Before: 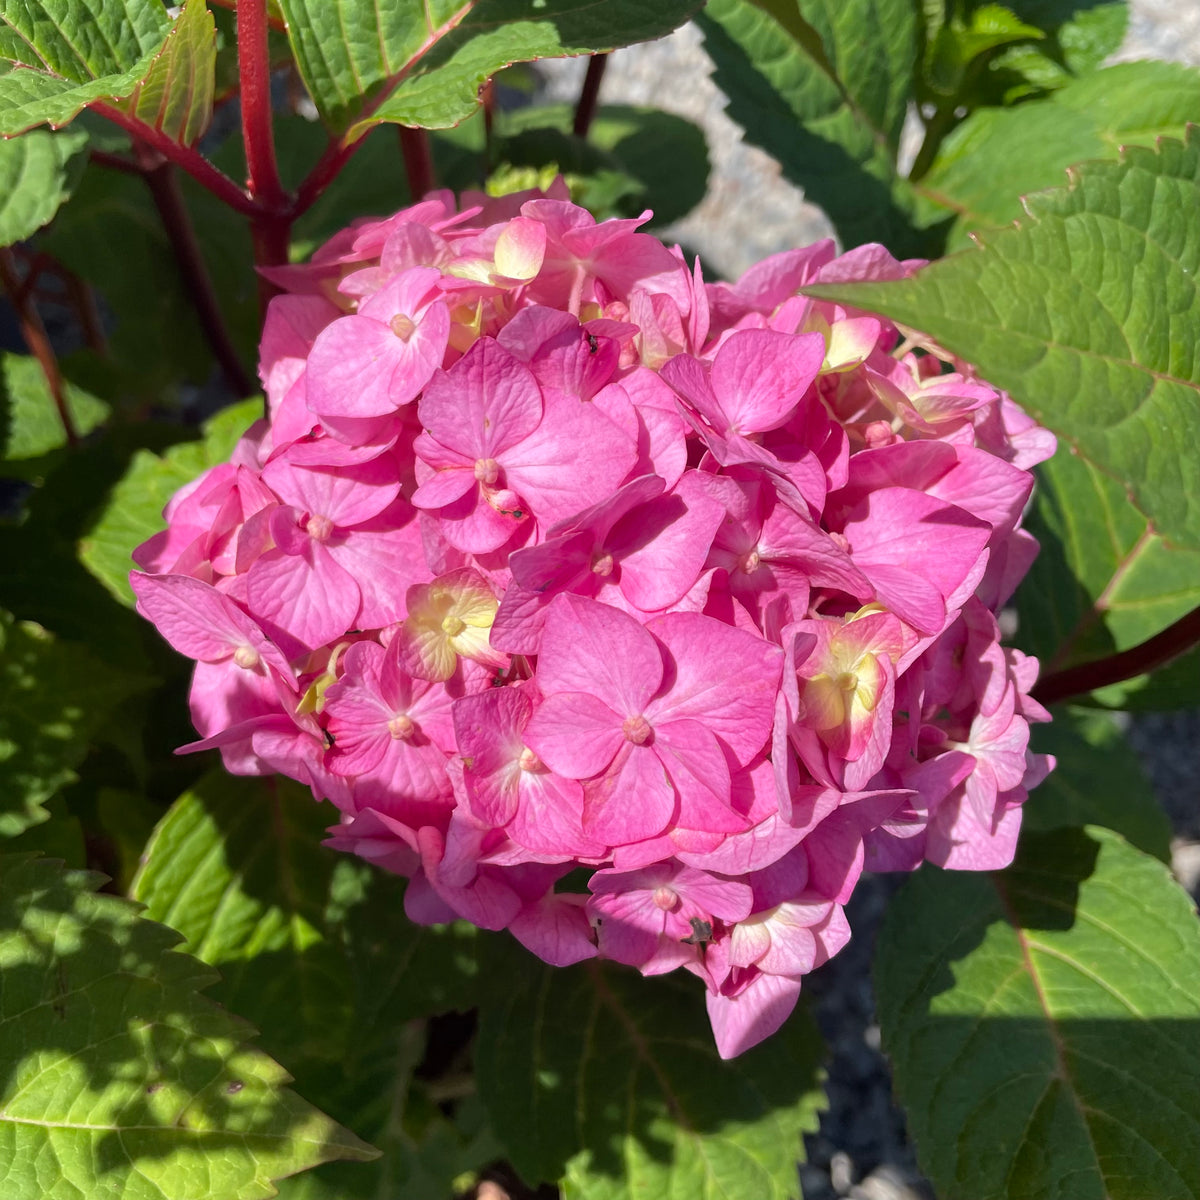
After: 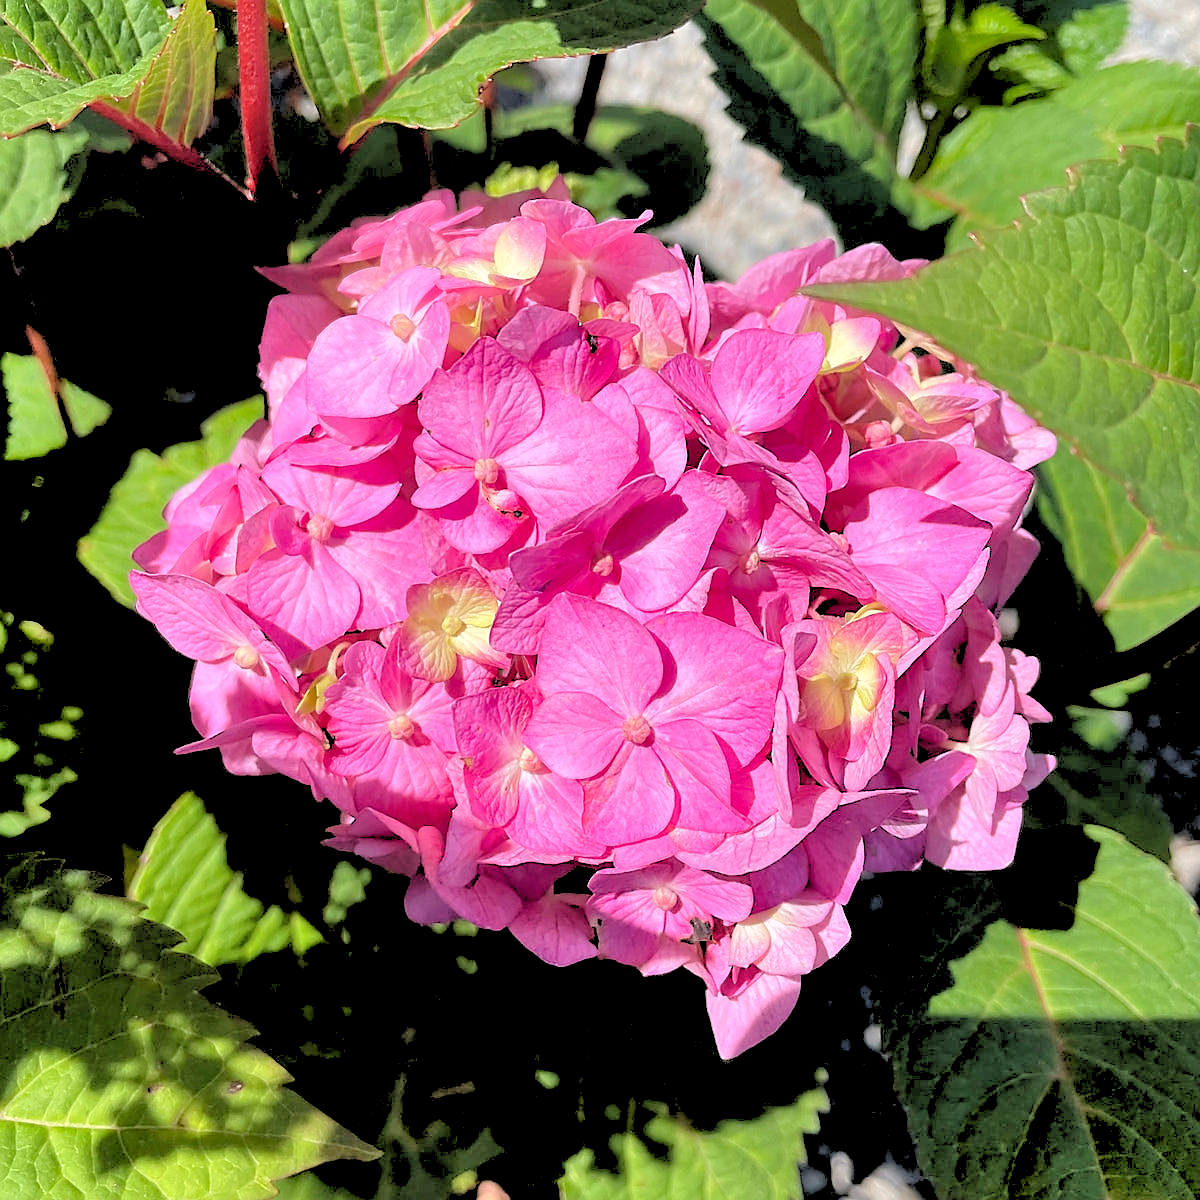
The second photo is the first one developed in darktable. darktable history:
exposure: exposure -0.01 EV, compensate highlight preservation false
tone equalizer: on, module defaults
shadows and highlights: low approximation 0.01, soften with gaussian
rgb levels: levels [[0.027, 0.429, 0.996], [0, 0.5, 1], [0, 0.5, 1]]
sharpen: radius 1.4, amount 1.25, threshold 0.7
